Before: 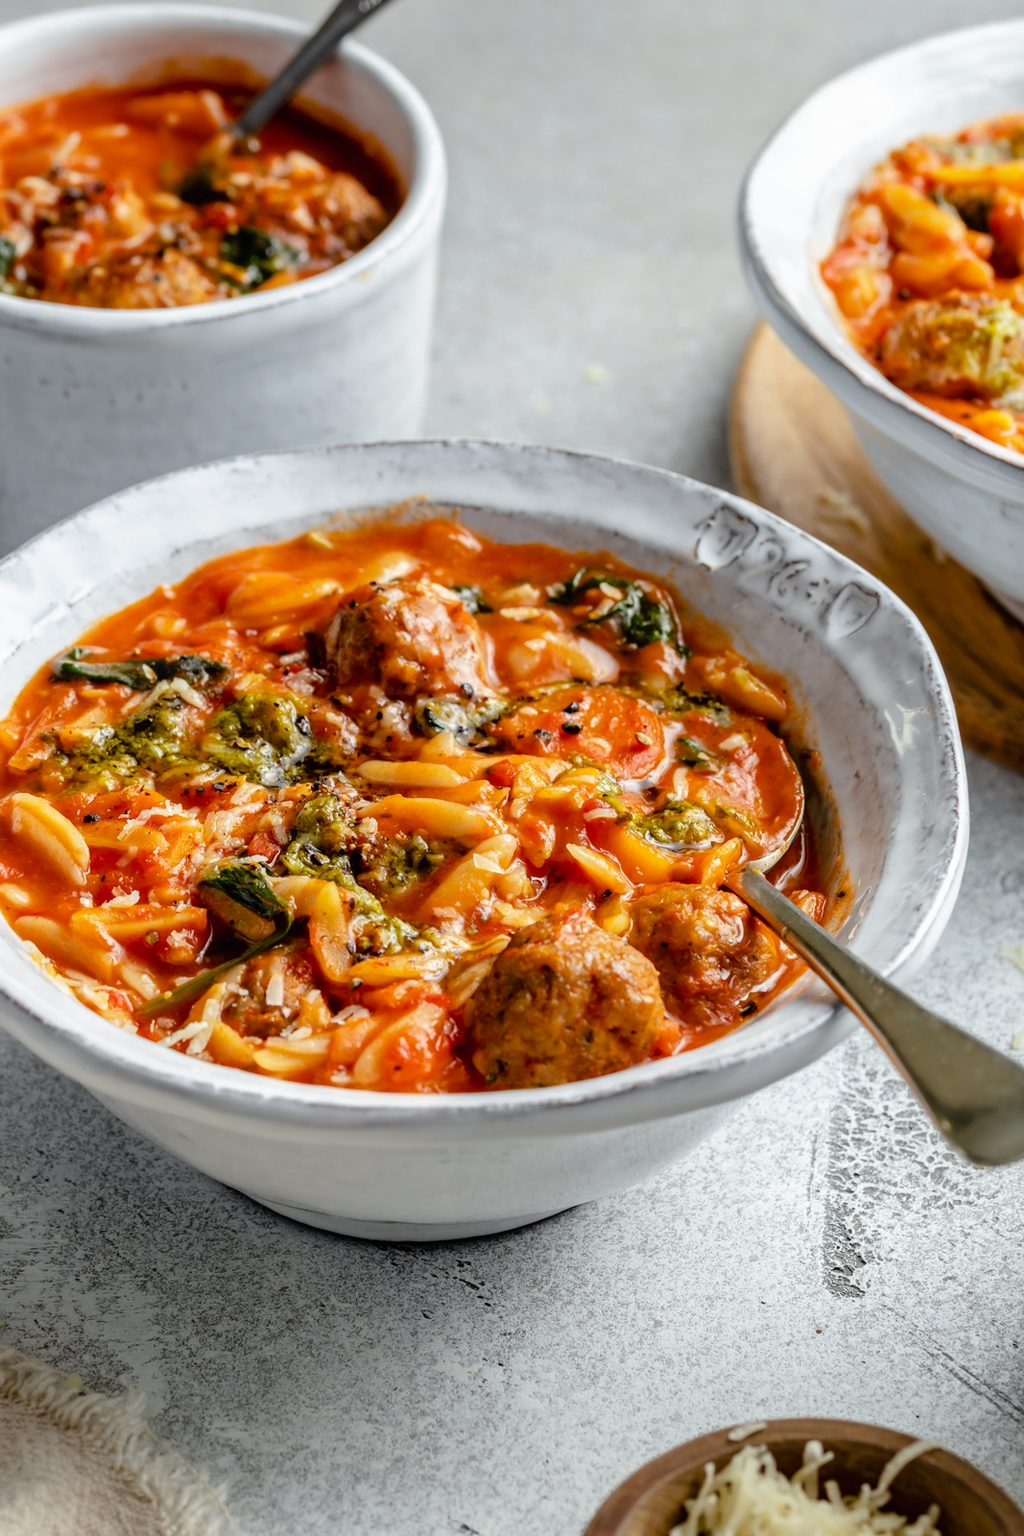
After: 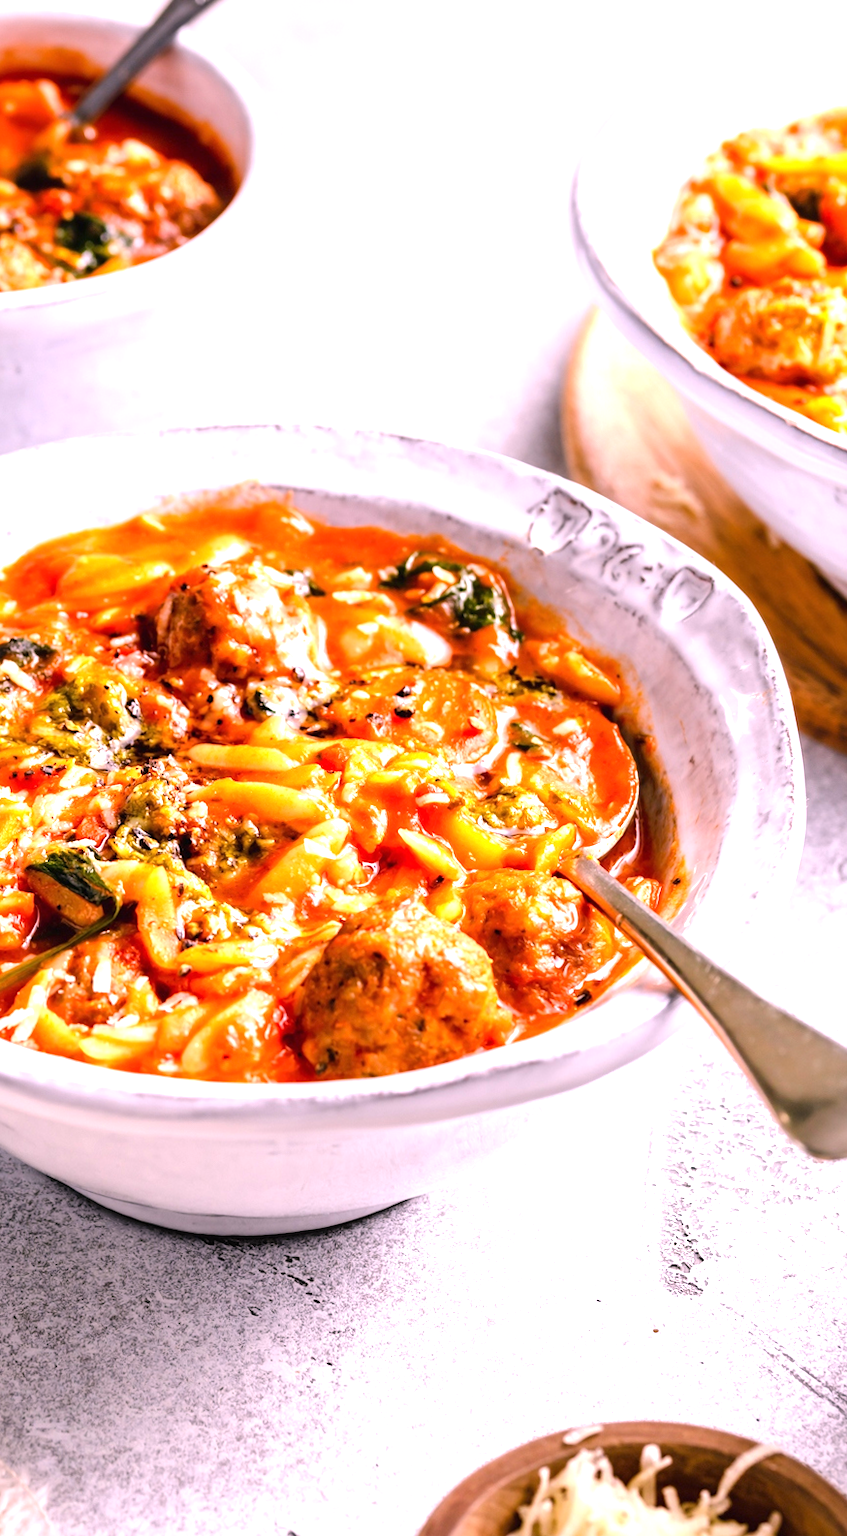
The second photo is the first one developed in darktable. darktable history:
rotate and perspective: rotation 0.226°, lens shift (vertical) -0.042, crop left 0.023, crop right 0.982, crop top 0.006, crop bottom 0.994
white balance: red 1.188, blue 1.11
crop: left 16.145%
exposure: black level correction 0, exposure 1.1 EV, compensate exposure bias true, compensate highlight preservation false
